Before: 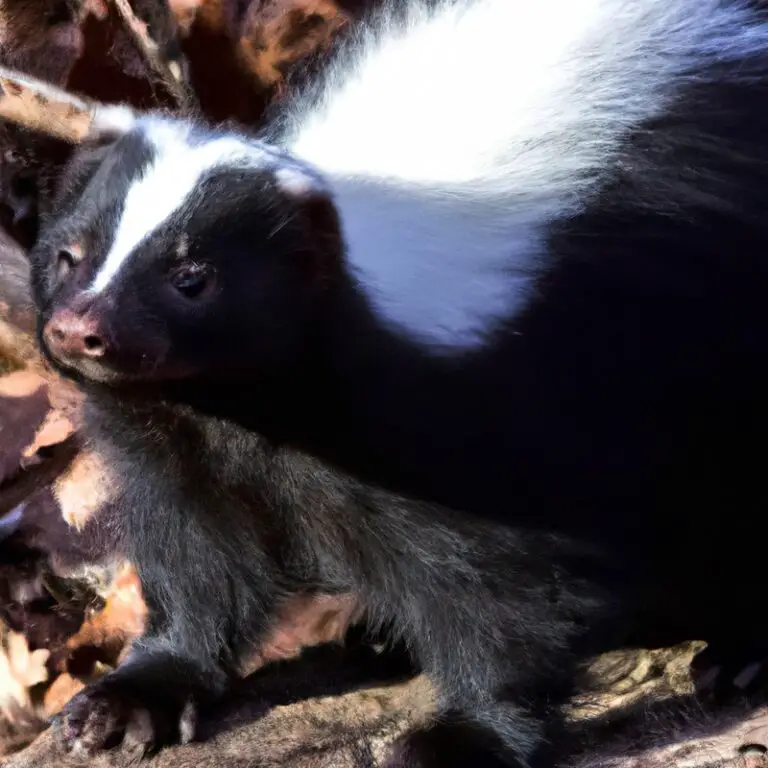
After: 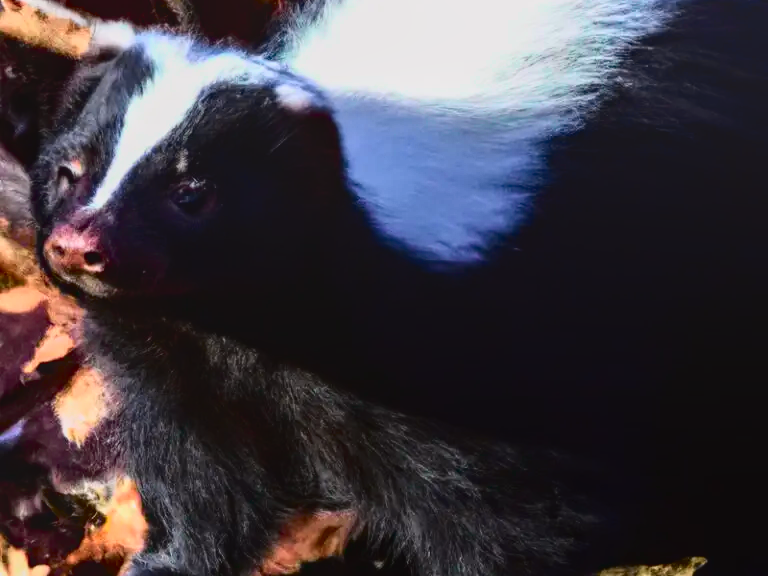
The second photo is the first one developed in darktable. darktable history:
crop: top 11.038%, bottom 13.962%
local contrast: detail 110%
tone equalizer: on, module defaults
haze removal: compatibility mode true, adaptive false
tone curve: curves: ch0 [(0, 0.023) (0.137, 0.069) (0.249, 0.163) (0.487, 0.491) (0.778, 0.858) (0.896, 0.94) (1, 0.988)]; ch1 [(0, 0) (0.396, 0.369) (0.483, 0.459) (0.498, 0.5) (0.515, 0.517) (0.562, 0.6) (0.611, 0.667) (0.692, 0.744) (0.798, 0.863) (1, 1)]; ch2 [(0, 0) (0.426, 0.398) (0.483, 0.481) (0.503, 0.503) (0.526, 0.527) (0.549, 0.59) (0.62, 0.666) (0.705, 0.755) (0.985, 0.966)], color space Lab, independent channels
white balance: emerald 1
